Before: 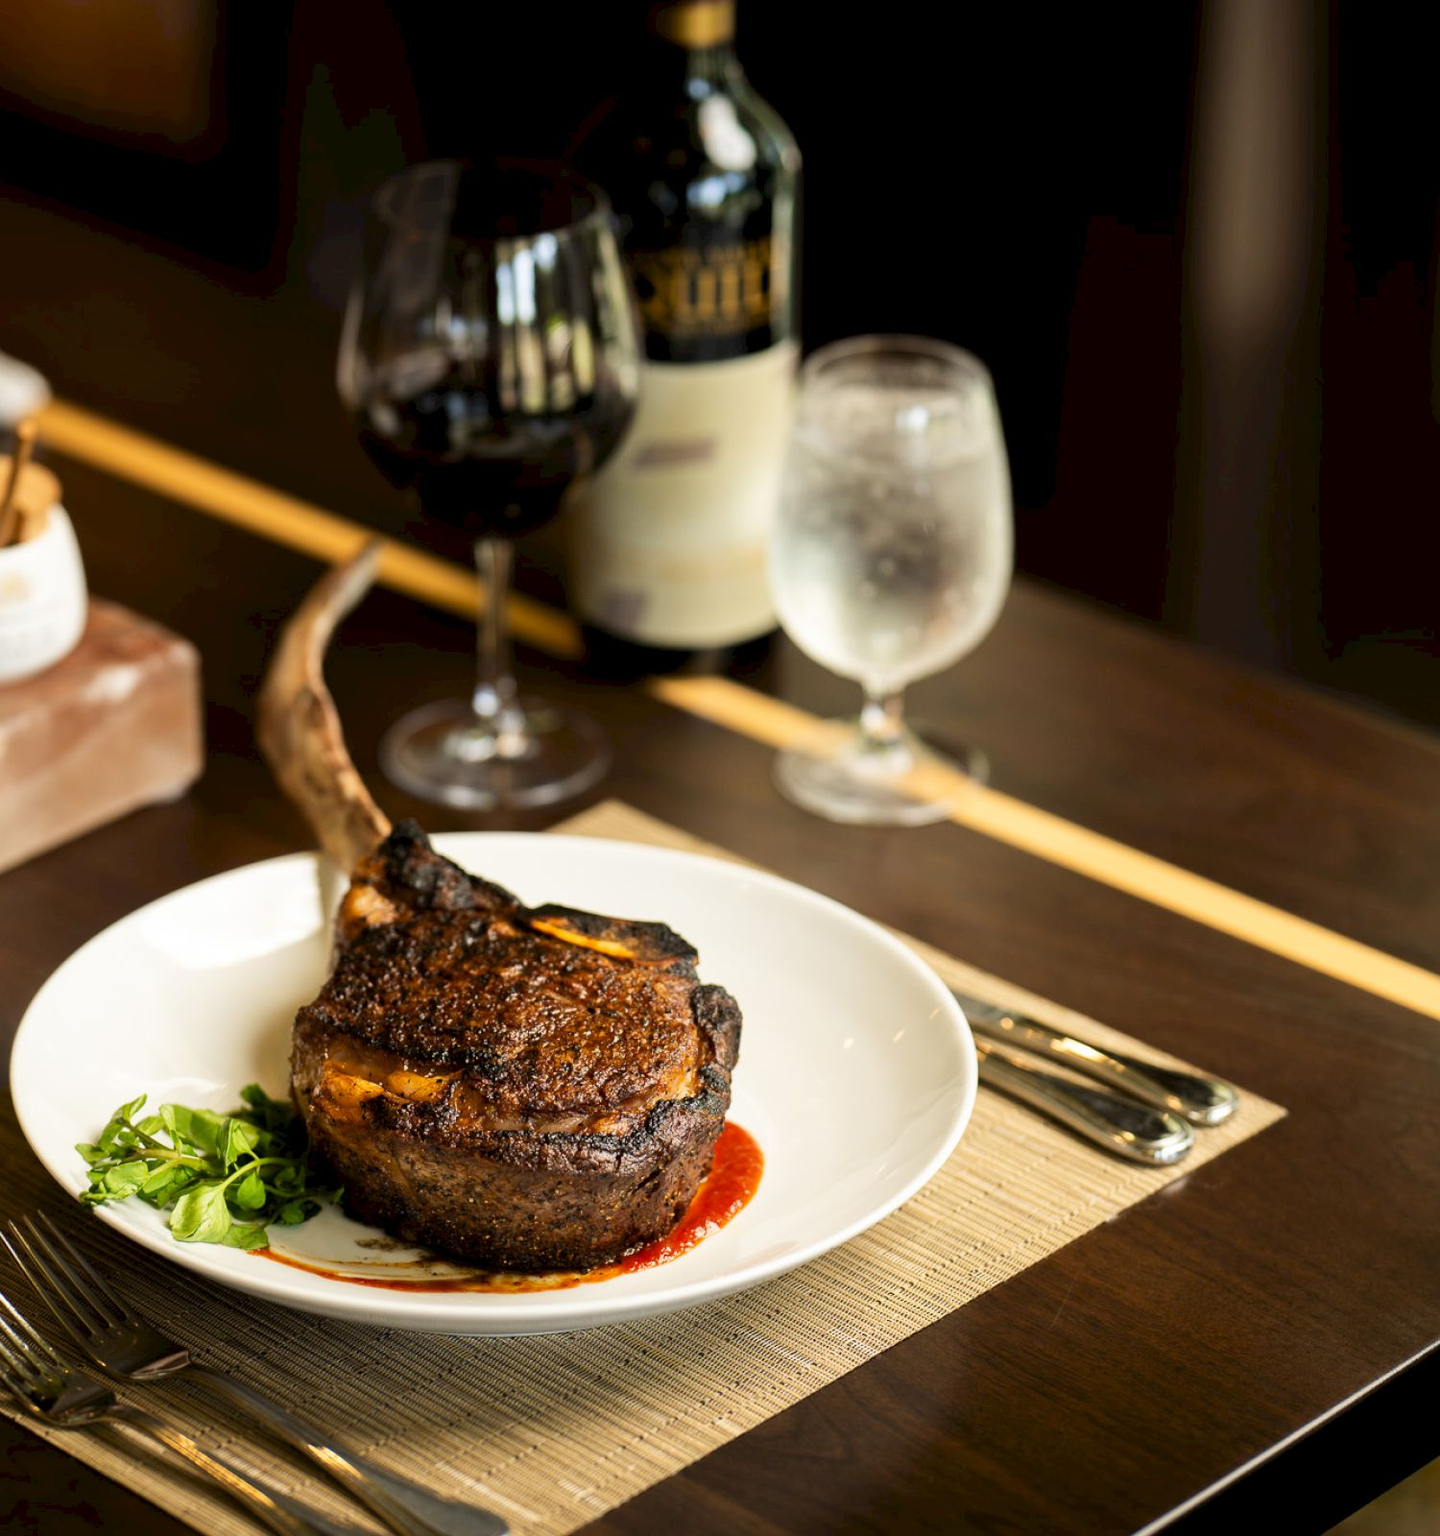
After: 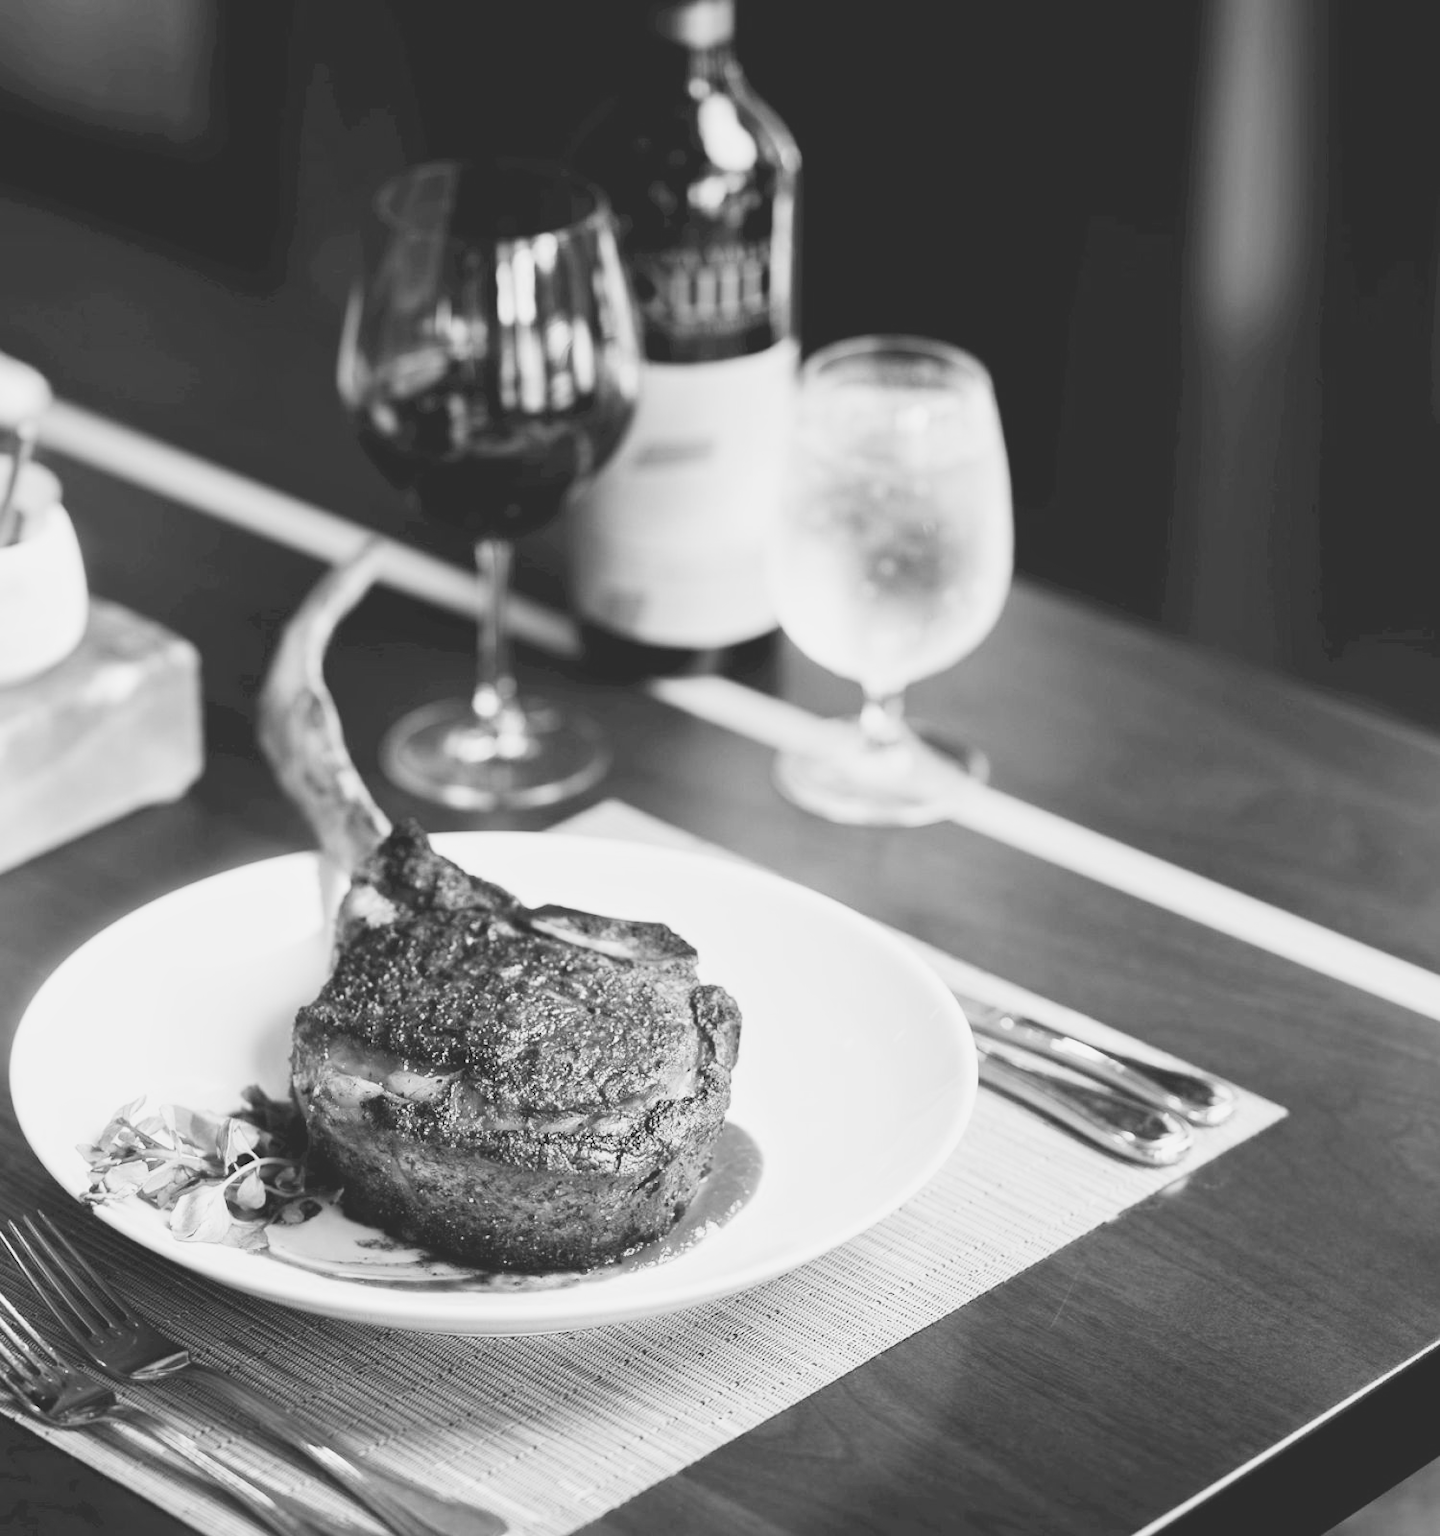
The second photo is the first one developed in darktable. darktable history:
bloom: size 3%, threshold 100%, strength 0%
exposure: black level correction -0.023, exposure 1.397 EV, compensate highlight preservation false
monochrome: a 73.58, b 64.21
filmic rgb: black relative exposure -5 EV, hardness 2.88, contrast 1.3
